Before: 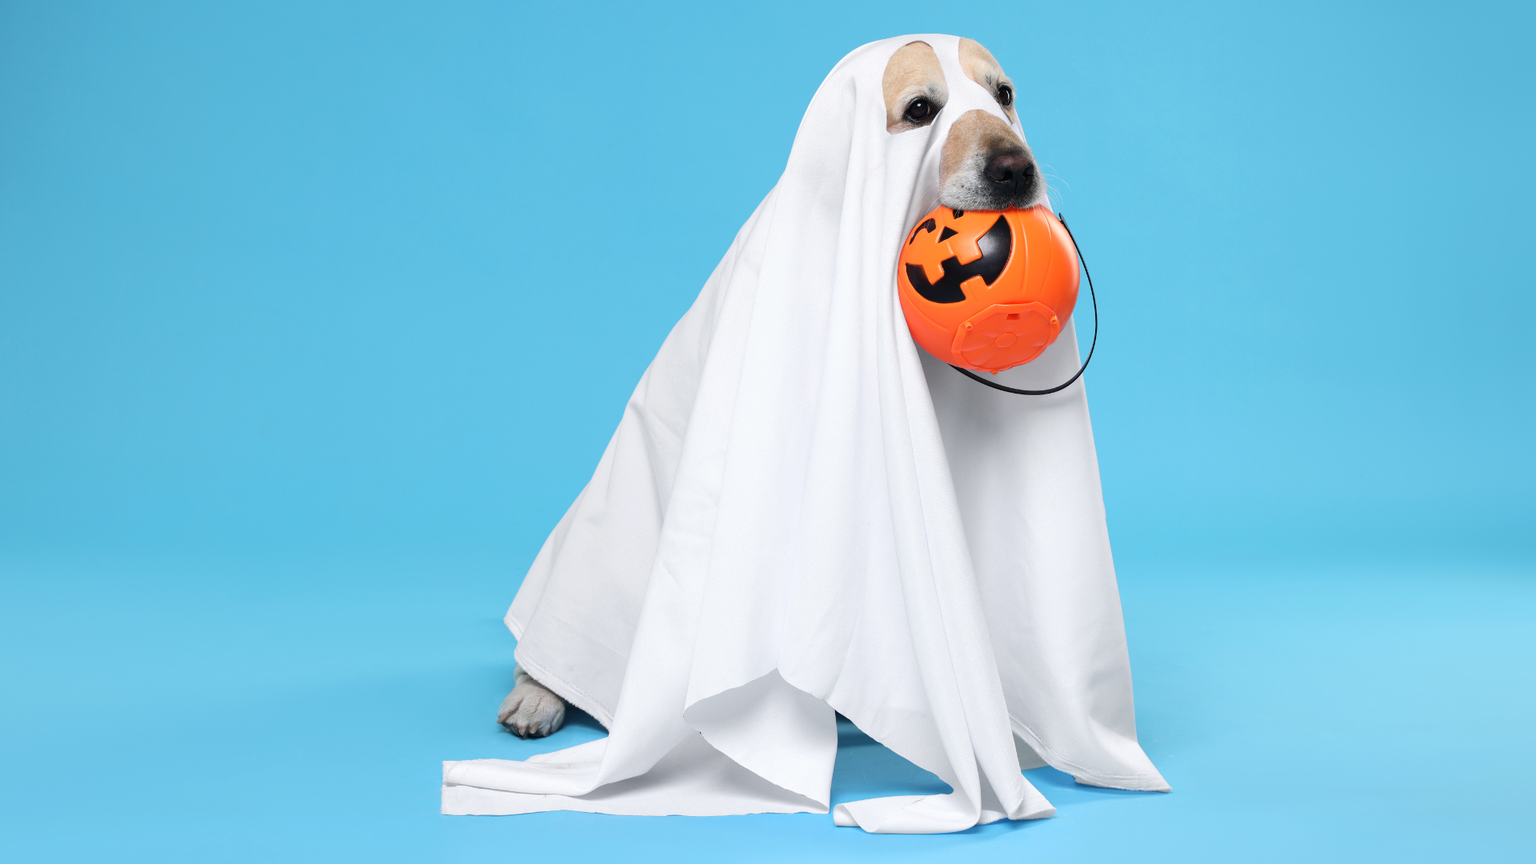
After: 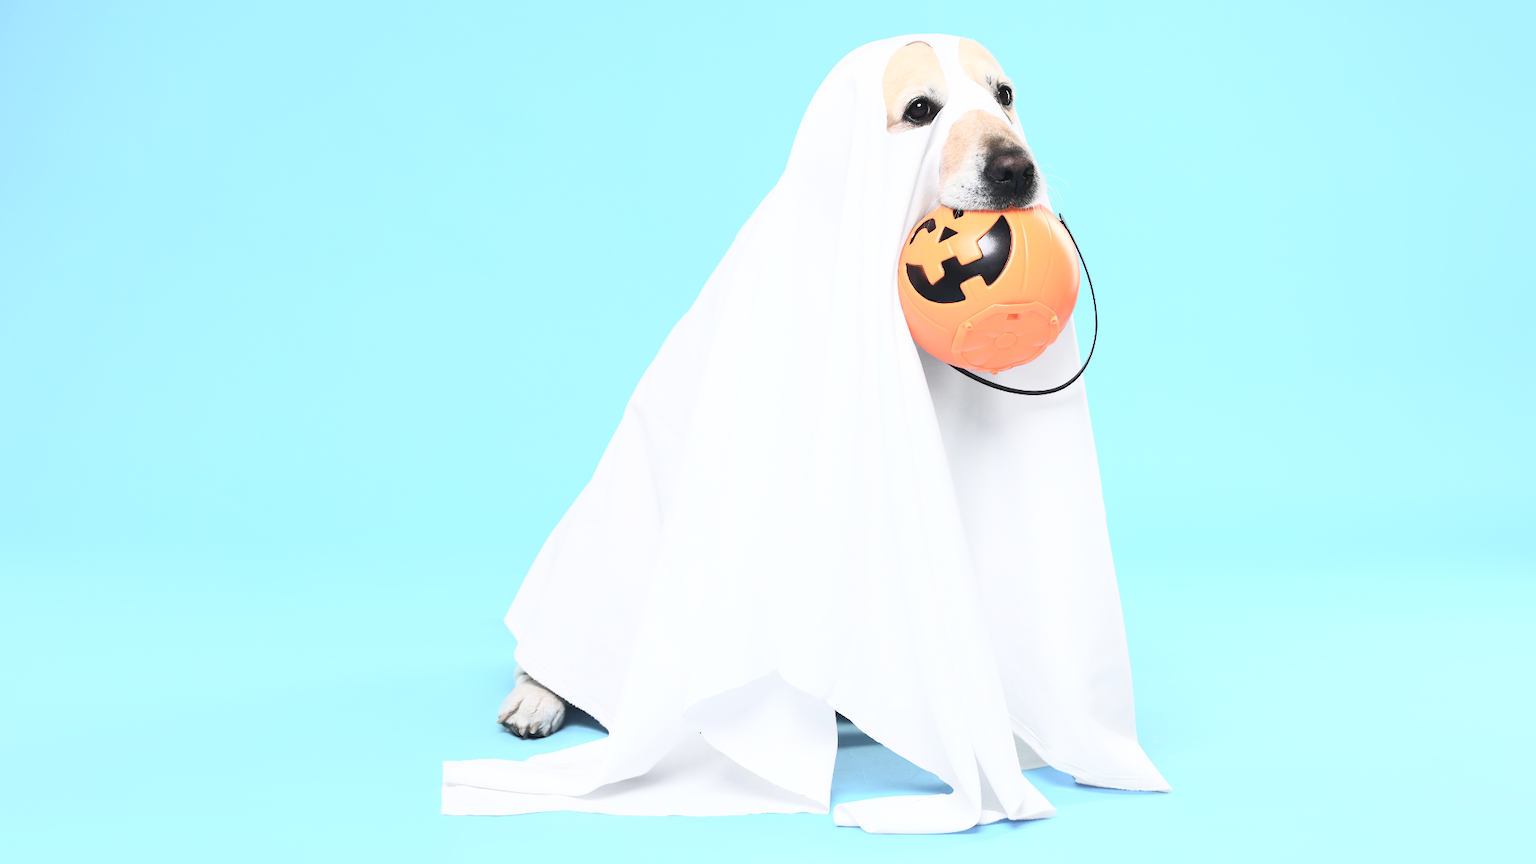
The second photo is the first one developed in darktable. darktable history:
contrast brightness saturation: contrast 0.417, brightness 0.563, saturation -0.185
